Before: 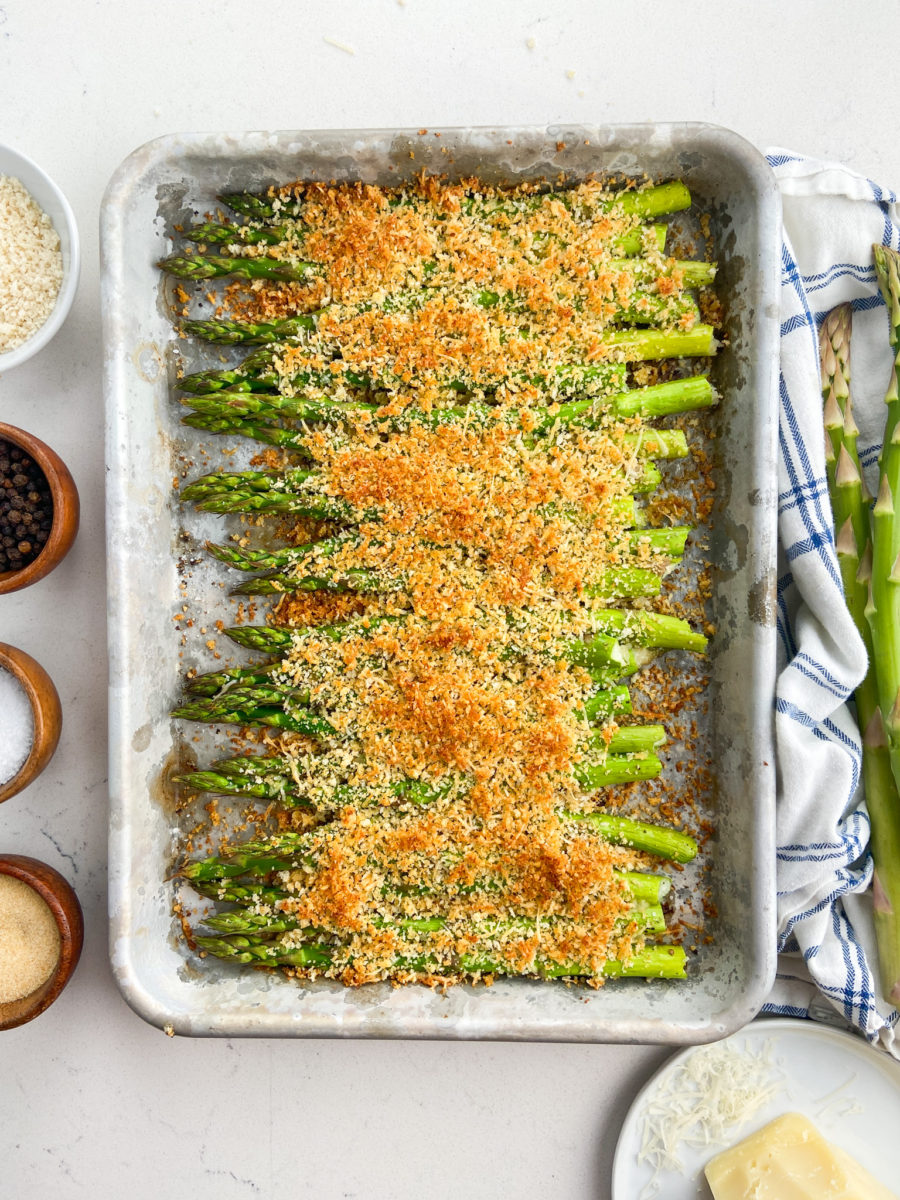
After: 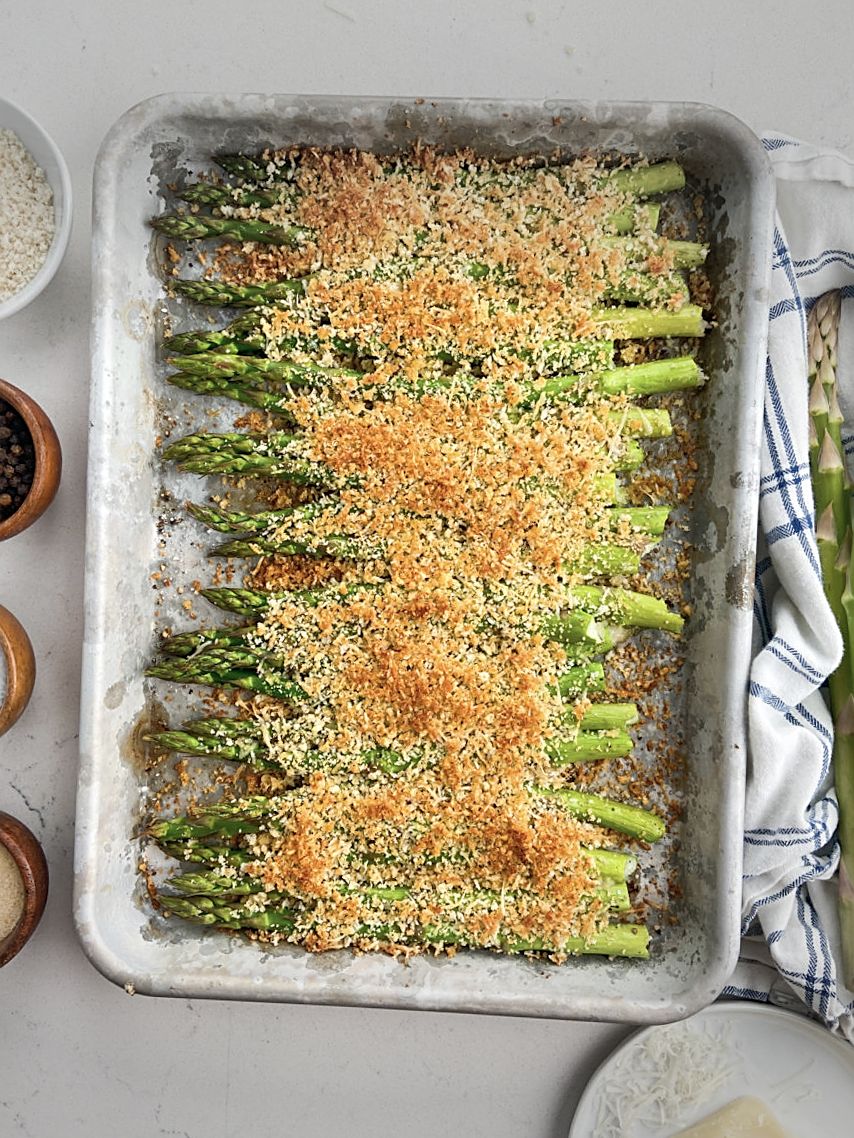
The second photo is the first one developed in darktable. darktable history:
crop and rotate: angle -2.35°
vignetting: fall-off start 79.21%, brightness -0.418, saturation -0.297, center (-0.075, 0.07), width/height ratio 1.328, unbound false
color correction: highlights b* 0.038, saturation 0.775
sharpen: on, module defaults
